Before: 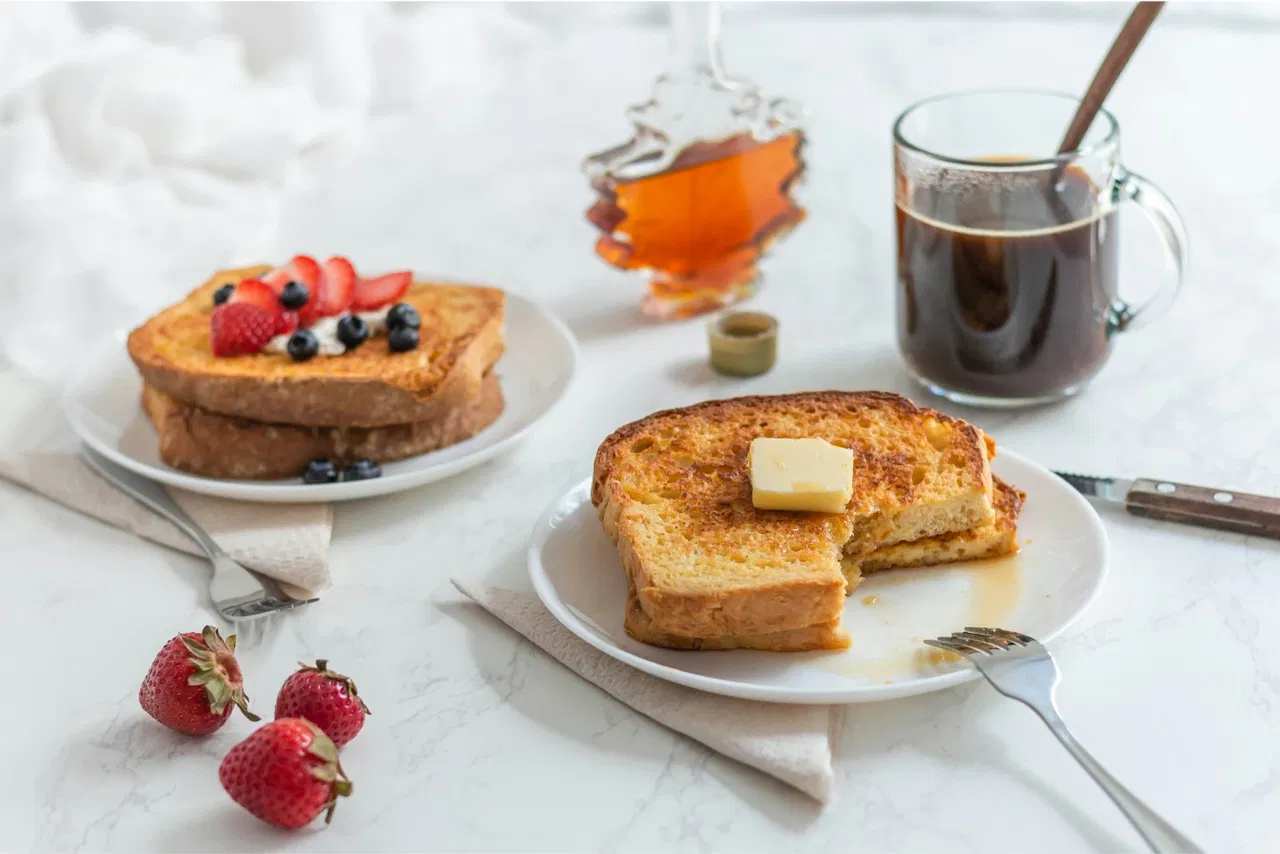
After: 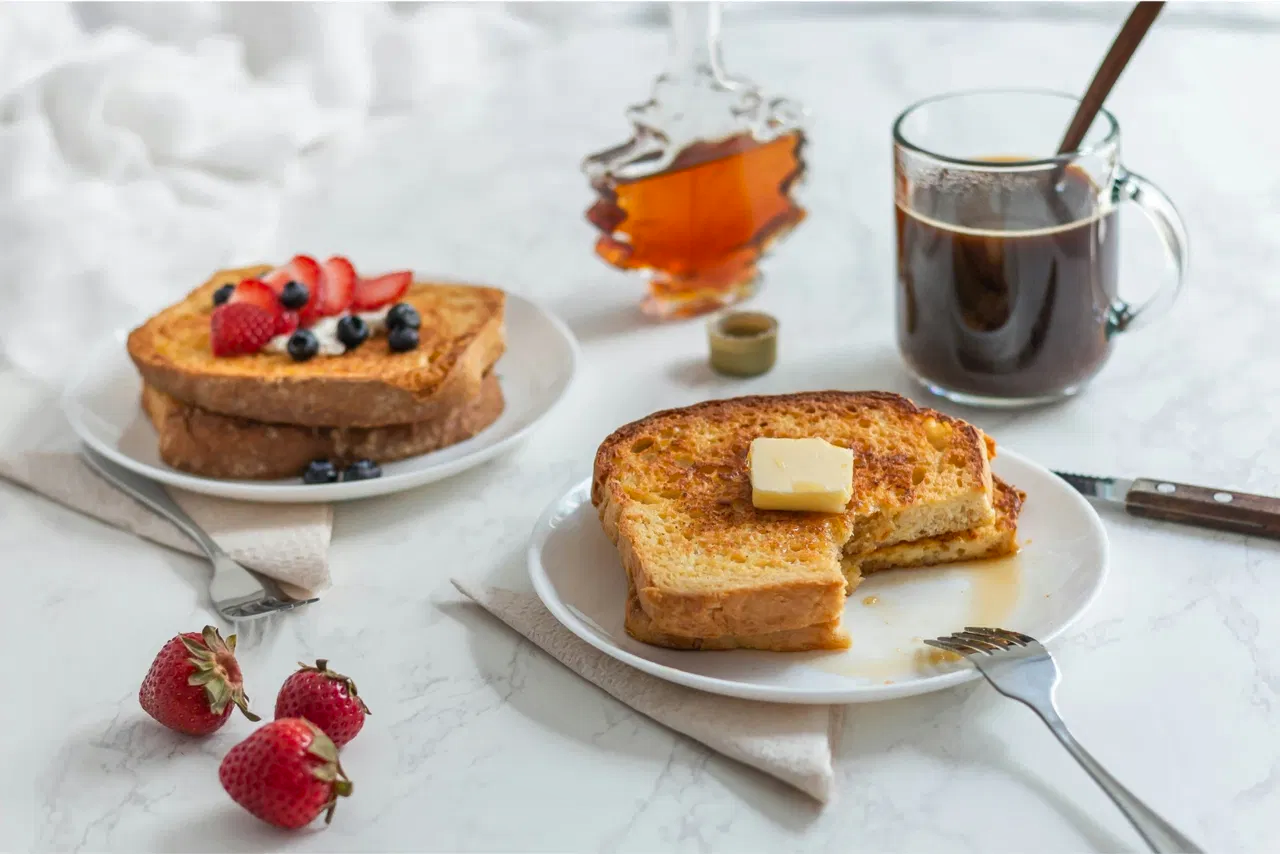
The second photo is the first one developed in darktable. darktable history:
shadows and highlights: shadows 49.36, highlights -40.57, soften with gaussian
